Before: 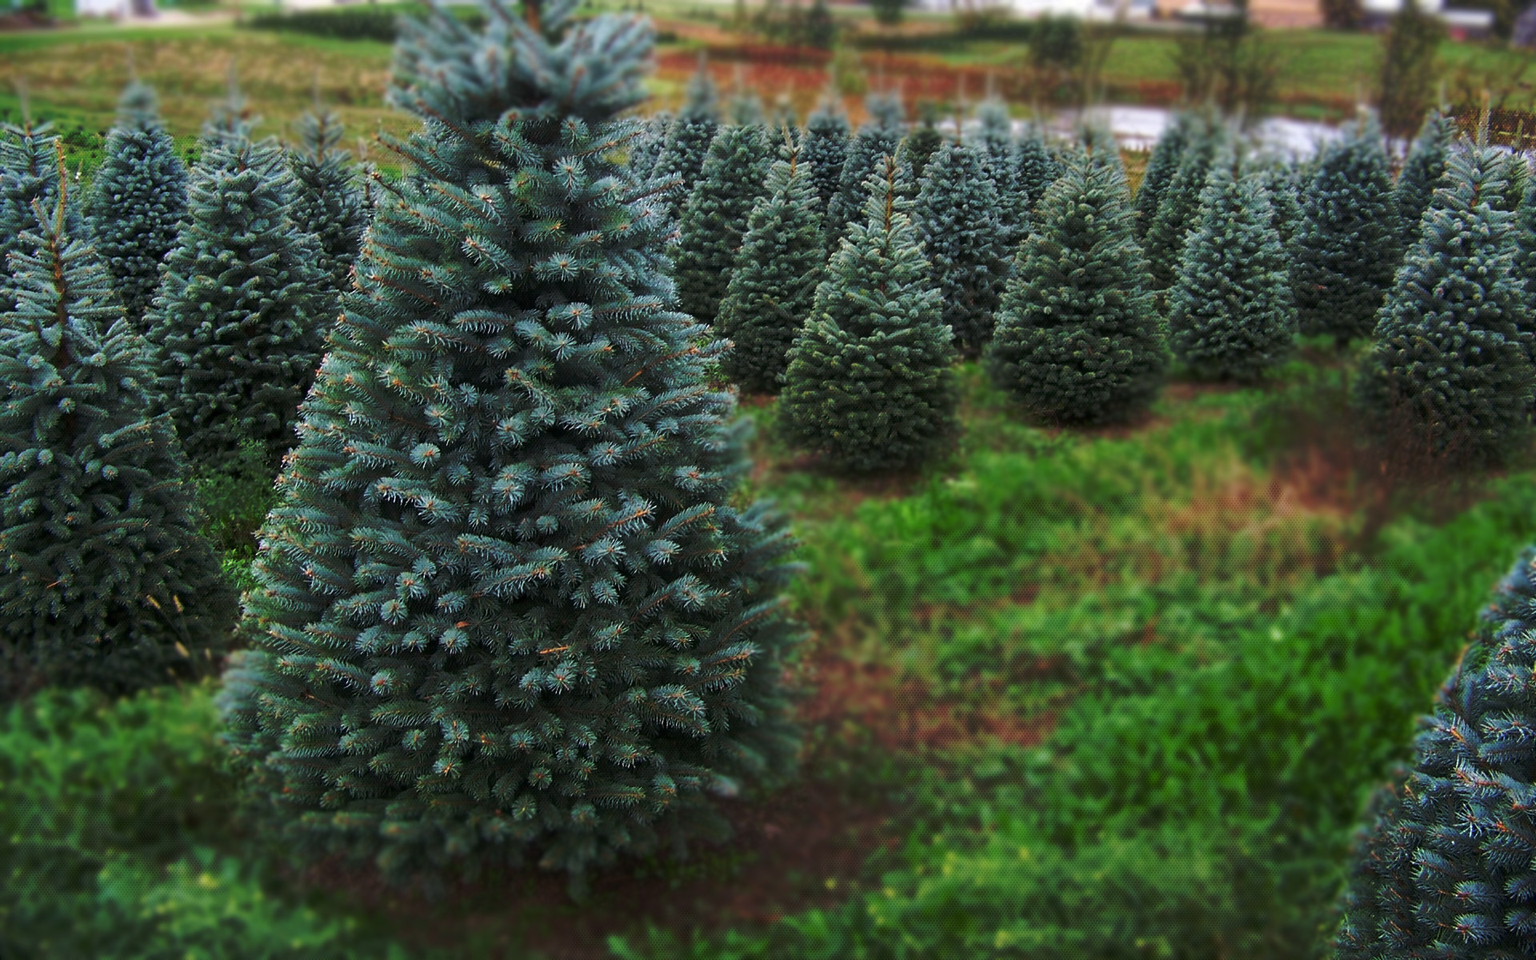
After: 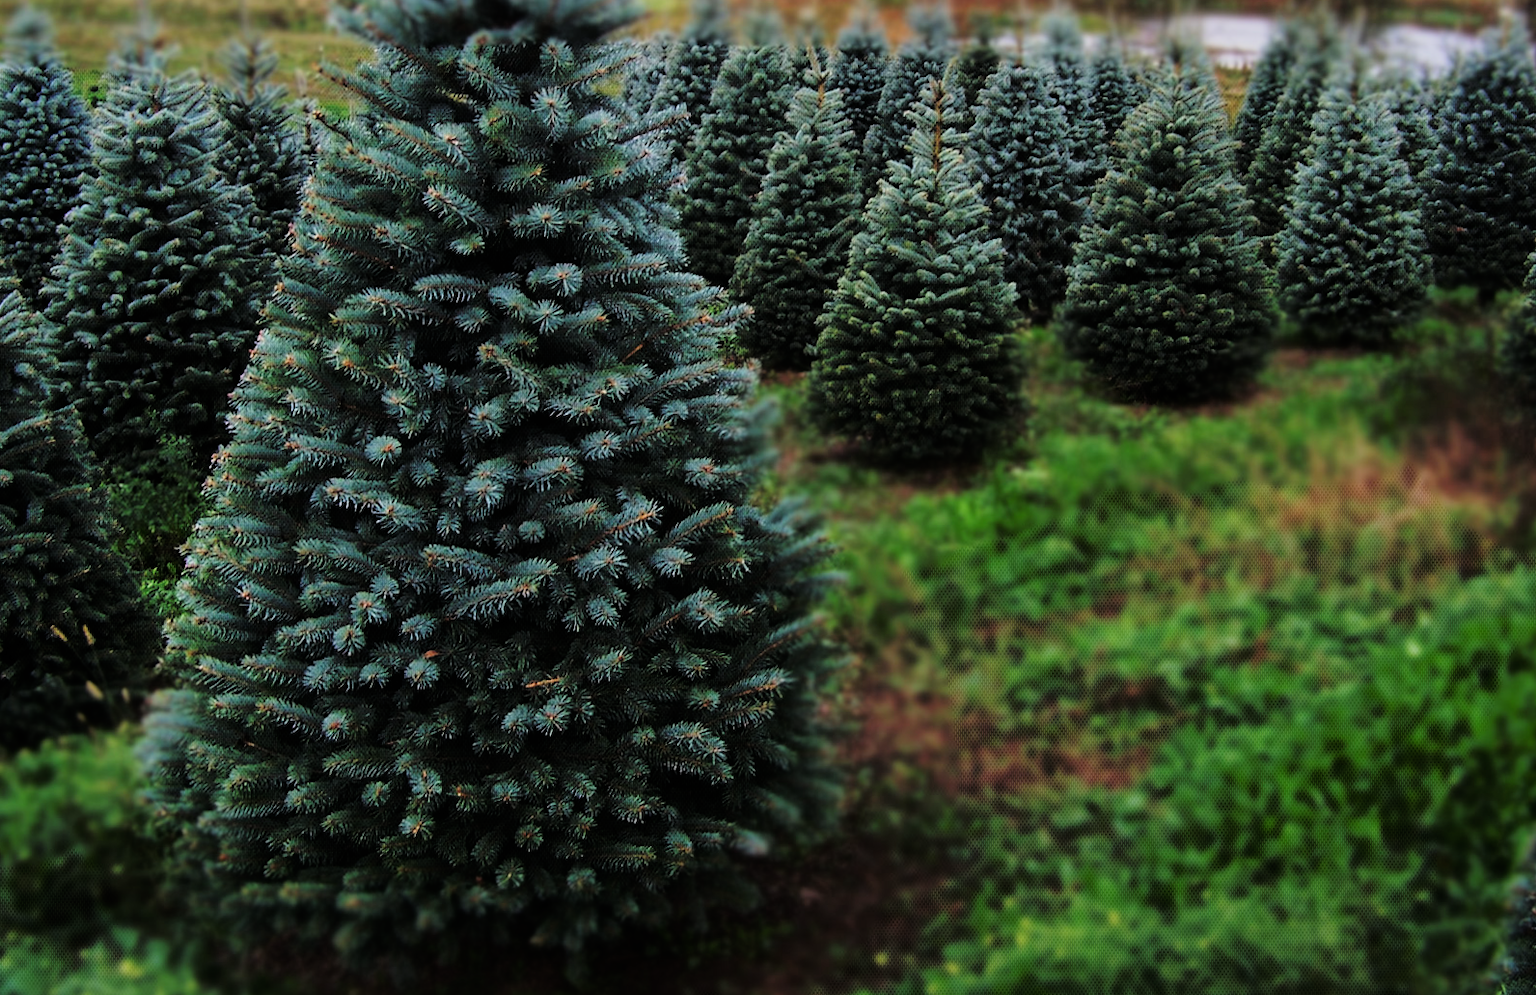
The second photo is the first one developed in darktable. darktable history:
crop: left 6.446%, top 8.188%, right 9.538%, bottom 3.548%
rotate and perspective: rotation -1°, crop left 0.011, crop right 0.989, crop top 0.025, crop bottom 0.975
filmic rgb: black relative exposure -7.75 EV, white relative exposure 4.4 EV, threshold 3 EV, hardness 3.76, latitude 50%, contrast 1.1, color science v5 (2021), contrast in shadows safe, contrast in highlights safe, enable highlight reconstruction true
